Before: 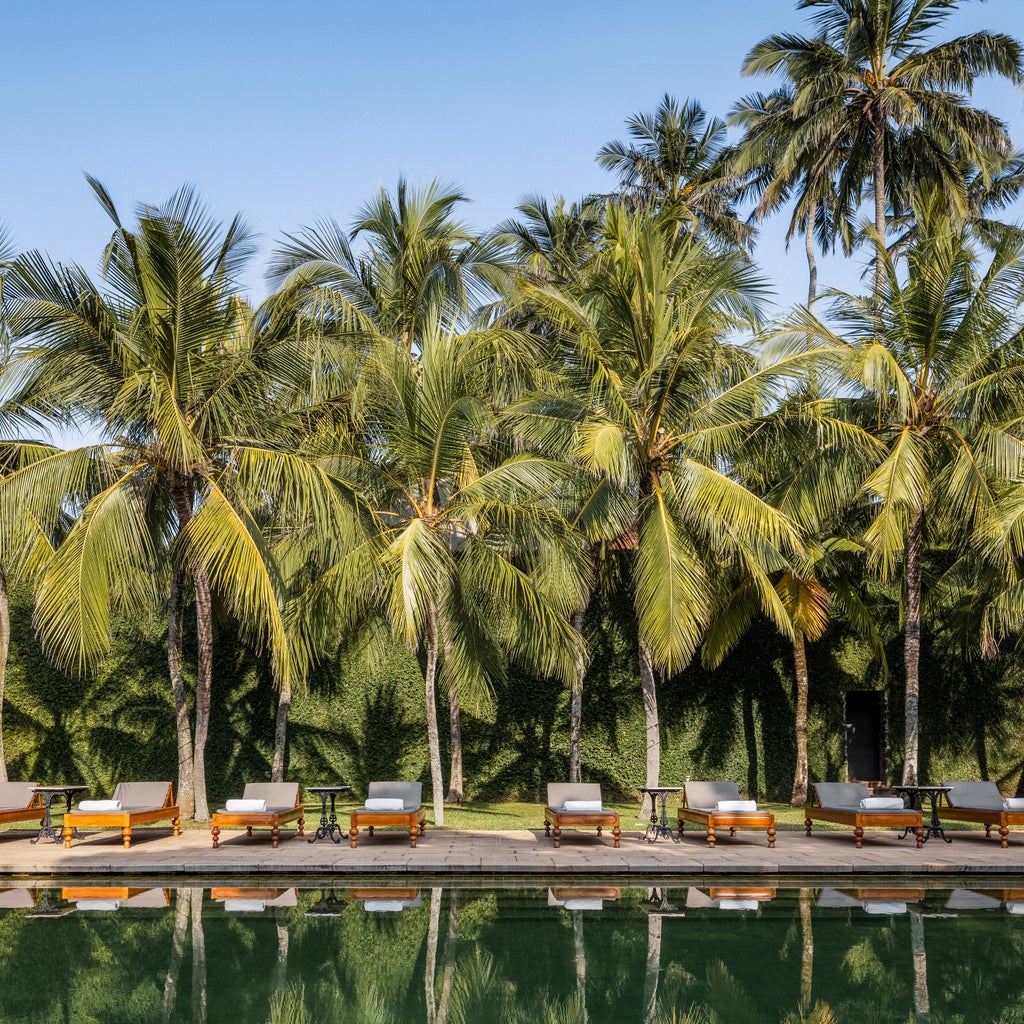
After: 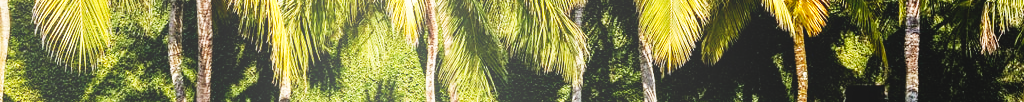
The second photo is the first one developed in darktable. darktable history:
crop and rotate: top 59.084%, bottom 30.916%
bloom: on, module defaults
white balance: red 0.986, blue 1.01
base curve: curves: ch0 [(0, 0) (0.007, 0.004) (0.027, 0.03) (0.046, 0.07) (0.207, 0.54) (0.442, 0.872) (0.673, 0.972) (1, 1)], preserve colors none
